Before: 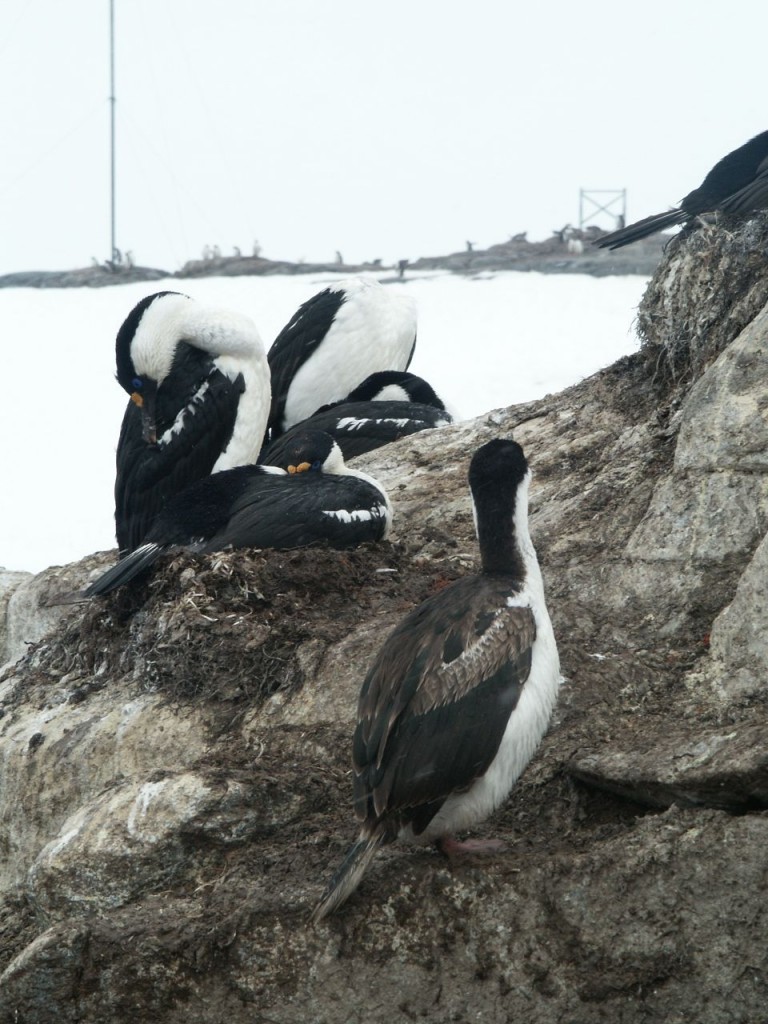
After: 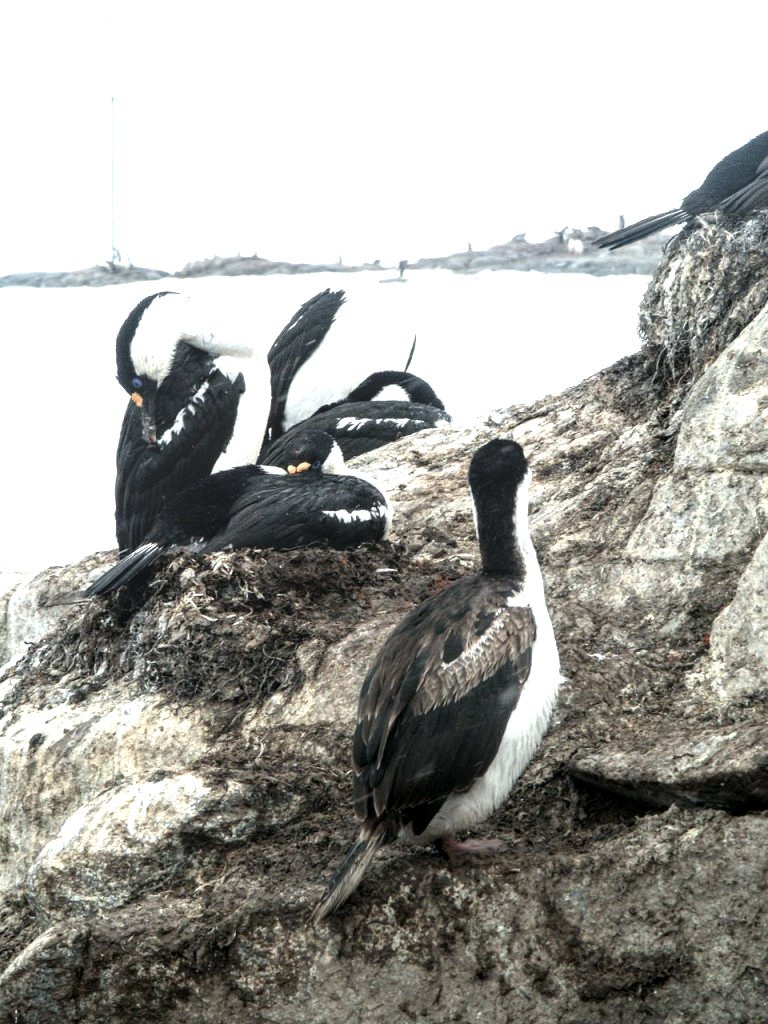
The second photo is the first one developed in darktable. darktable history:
local contrast: detail 130%
color zones: curves: ch0 [(0.018, 0.548) (0.224, 0.64) (0.425, 0.447) (0.675, 0.575) (0.732, 0.579)]; ch1 [(0.066, 0.487) (0.25, 0.5) (0.404, 0.43) (0.75, 0.421) (0.956, 0.421)]; ch2 [(0.044, 0.561) (0.215, 0.465) (0.399, 0.544) (0.465, 0.548) (0.614, 0.447) (0.724, 0.43) (0.882, 0.623) (0.956, 0.632)]
tone equalizer: -8 EV -1.09 EV, -7 EV -1.04 EV, -6 EV -0.865 EV, -5 EV -0.569 EV, -3 EV 0.549 EV, -2 EV 0.841 EV, -1 EV 1 EV, +0 EV 1.07 EV
